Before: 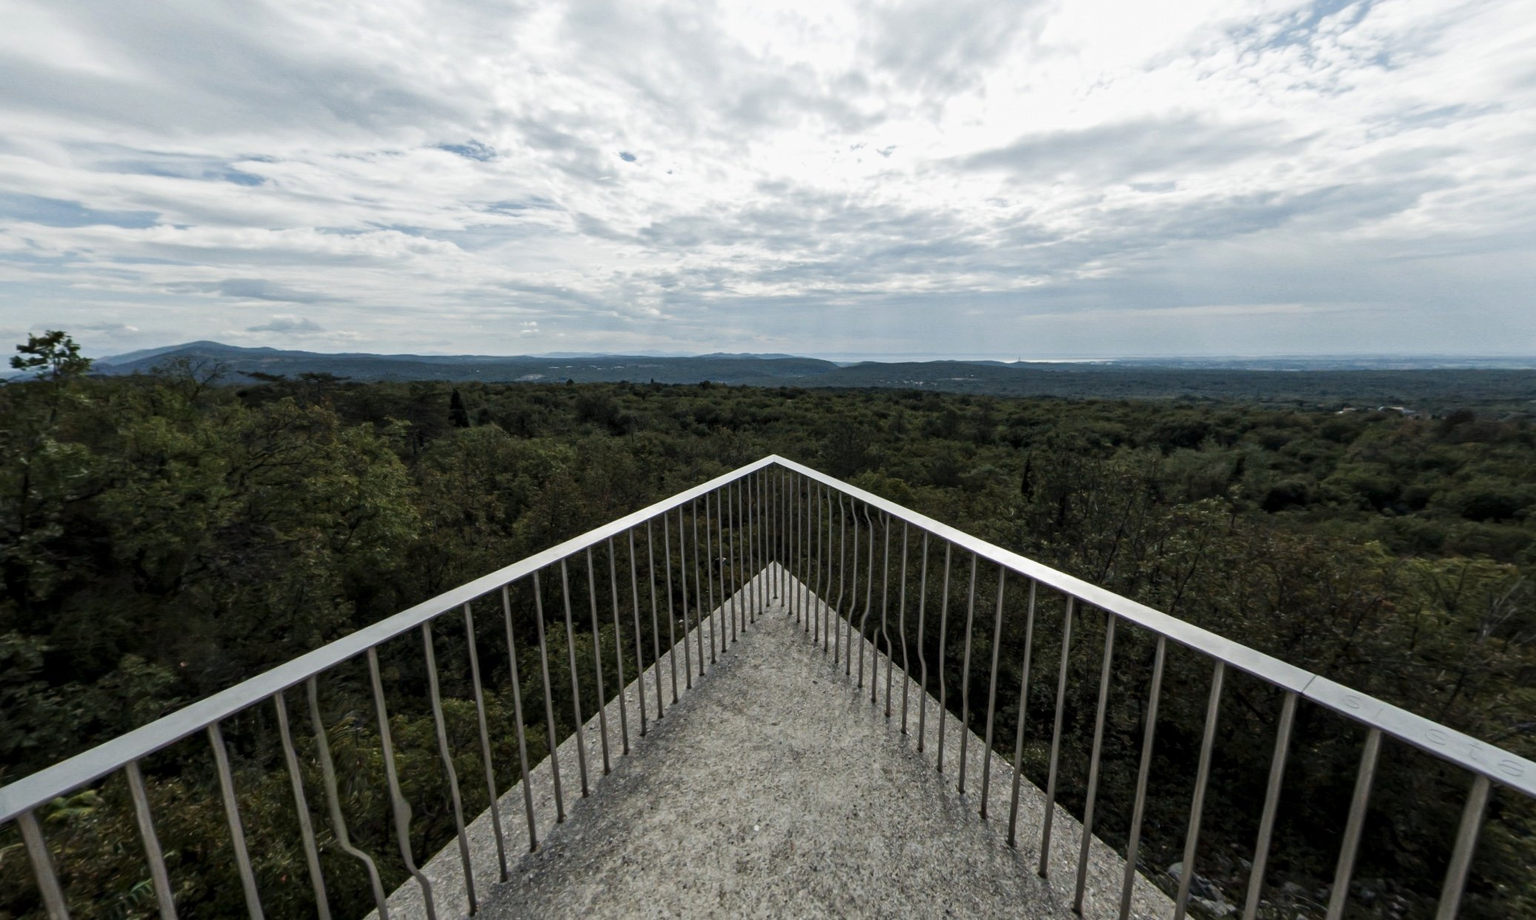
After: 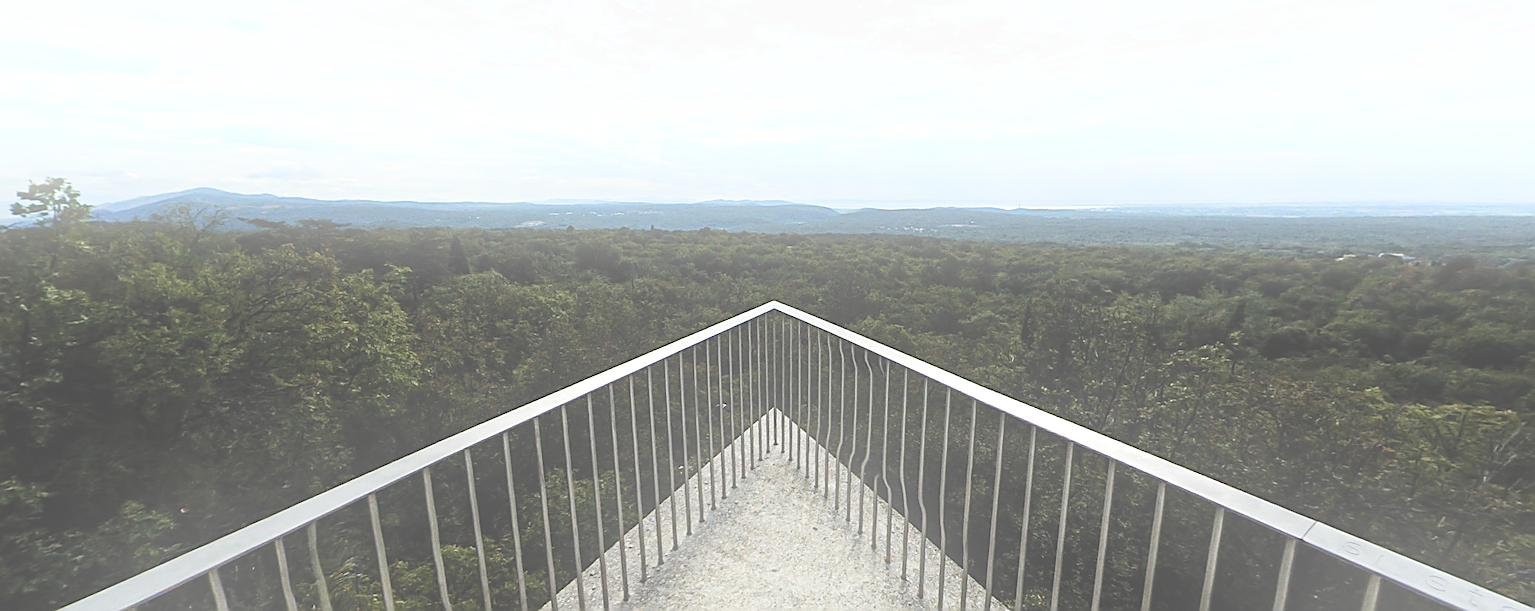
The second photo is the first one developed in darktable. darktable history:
tone curve: curves: ch0 [(0, 0) (0.003, 0.008) (0.011, 0.011) (0.025, 0.018) (0.044, 0.028) (0.069, 0.039) (0.1, 0.056) (0.136, 0.081) (0.177, 0.118) (0.224, 0.164) (0.277, 0.223) (0.335, 0.3) (0.399, 0.399) (0.468, 0.51) (0.543, 0.618) (0.623, 0.71) (0.709, 0.79) (0.801, 0.865) (0.898, 0.93) (1, 1)], preserve colors none
exposure: black level correction -0.071, exposure 0.5 EV, compensate highlight preservation false
bloom: on, module defaults
sharpen: radius 1.685, amount 1.294
crop: top 16.727%, bottom 16.727%
